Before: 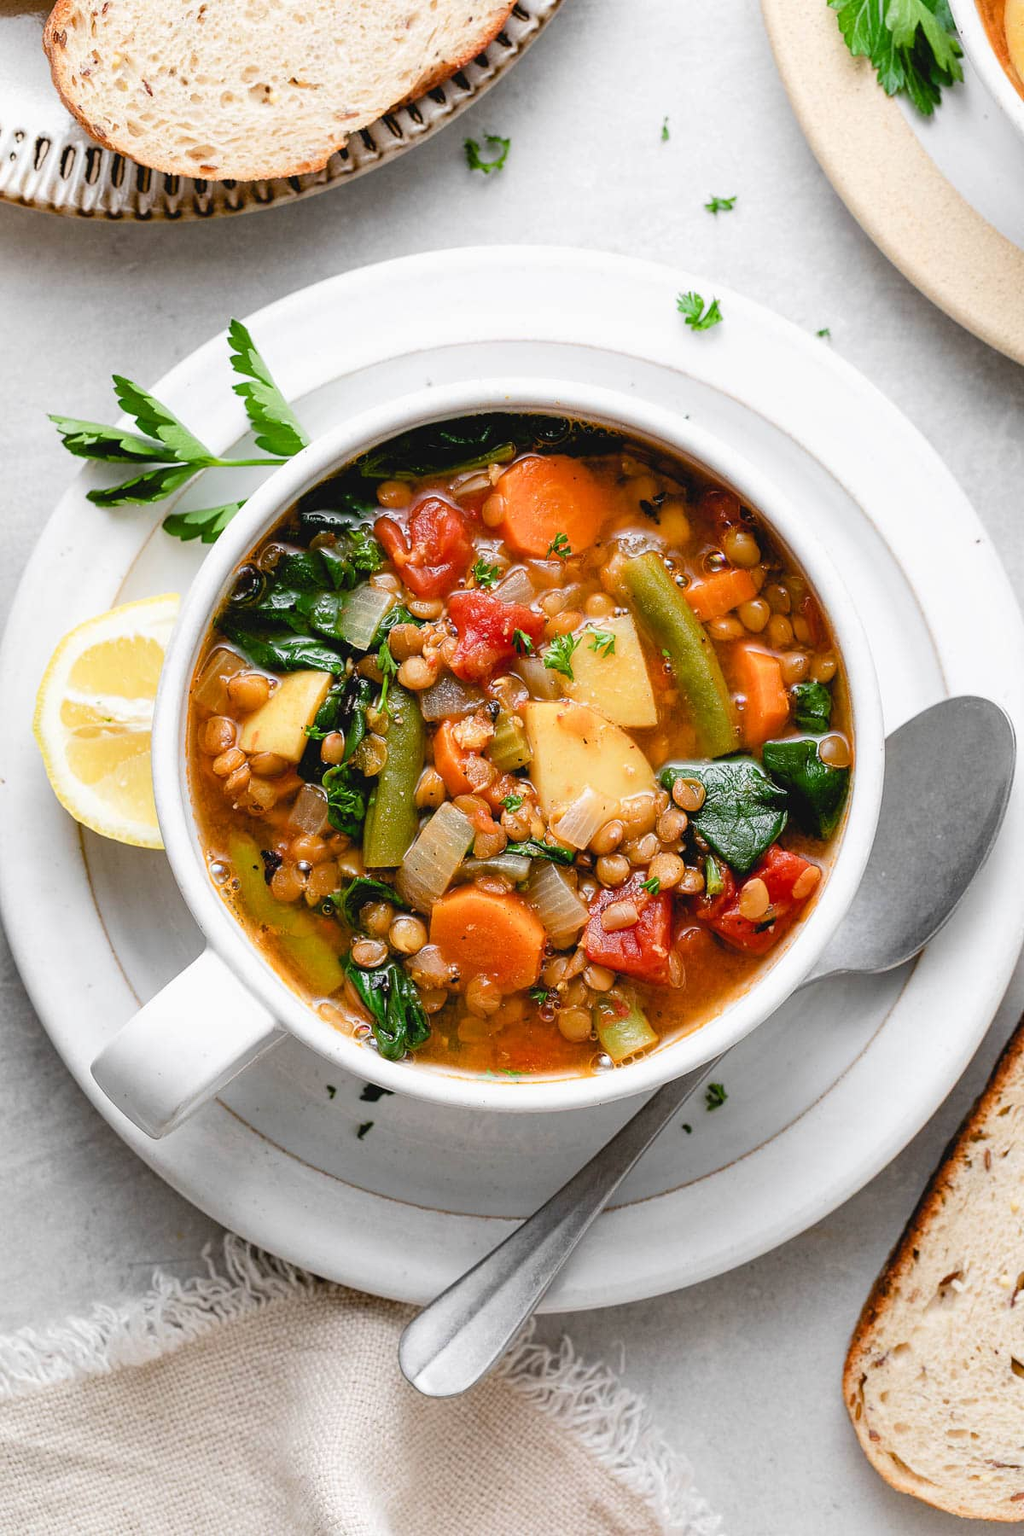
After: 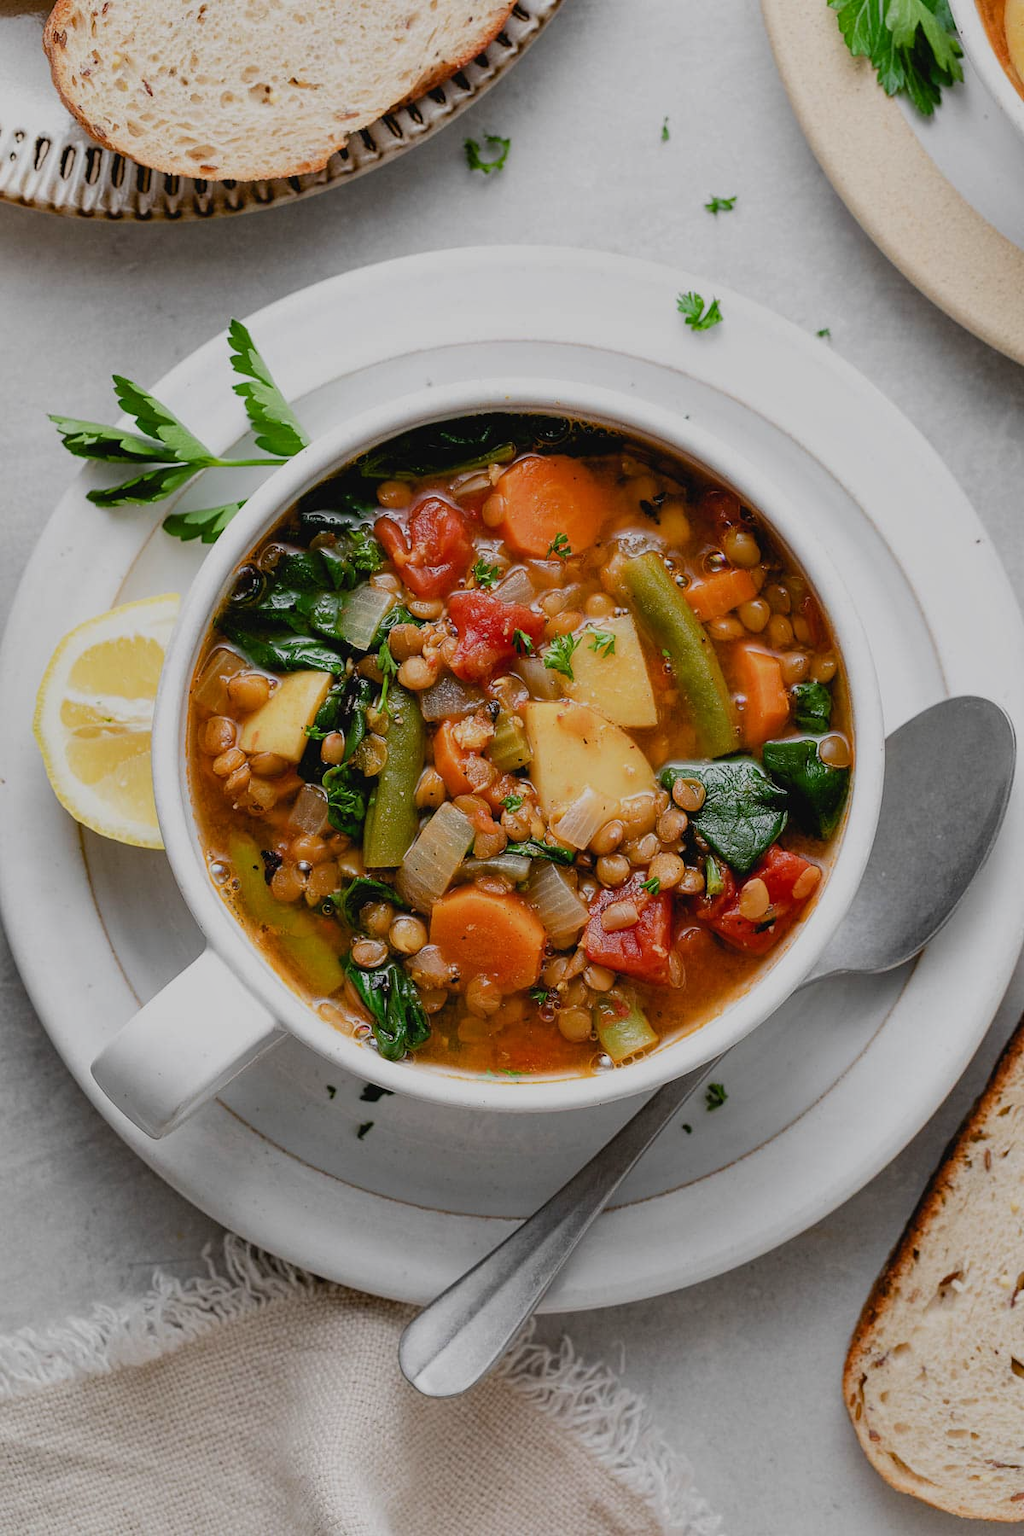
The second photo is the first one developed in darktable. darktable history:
exposure: black level correction 0, exposure -0.721 EV, compensate highlight preservation false
shadows and highlights: shadows 32, highlights -32, soften with gaussian
